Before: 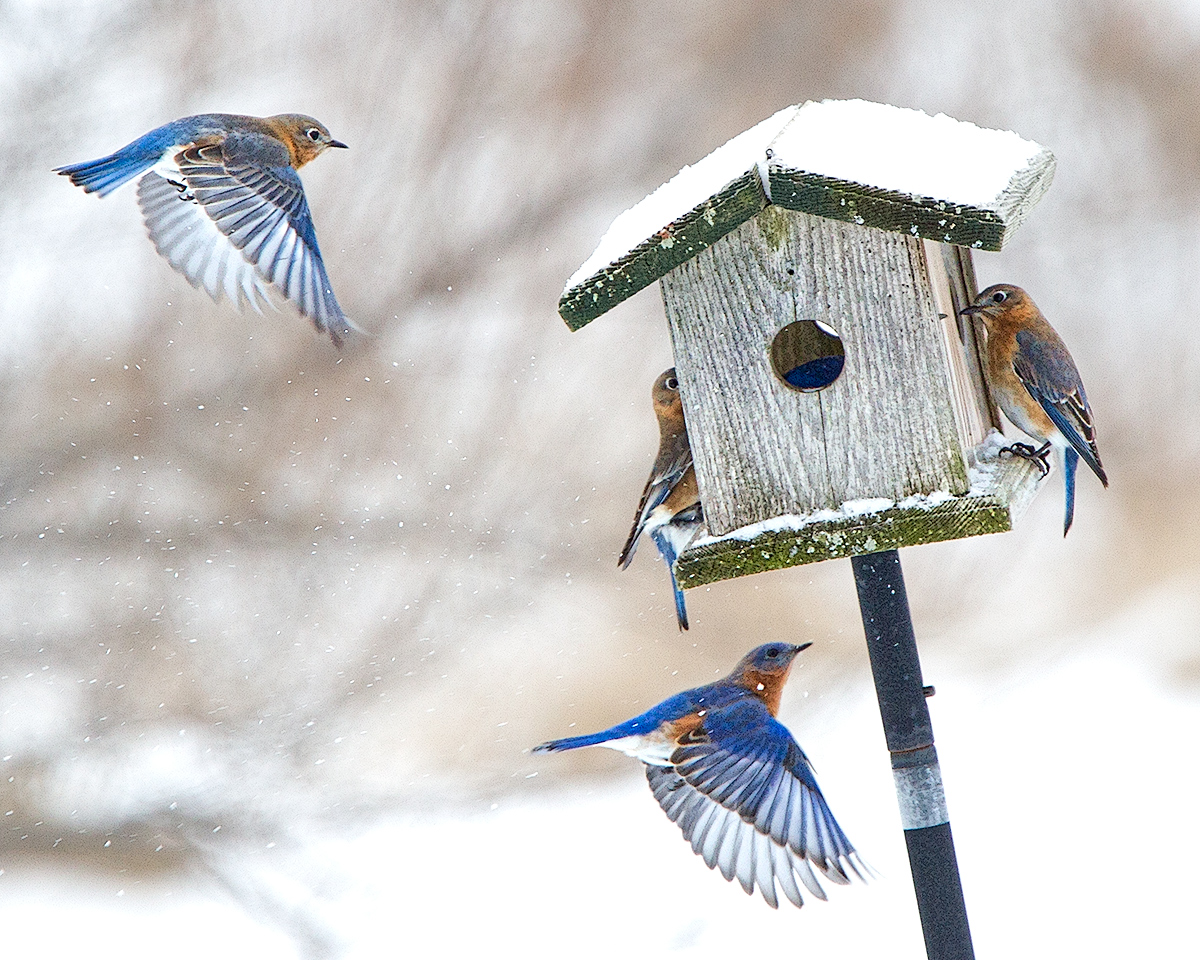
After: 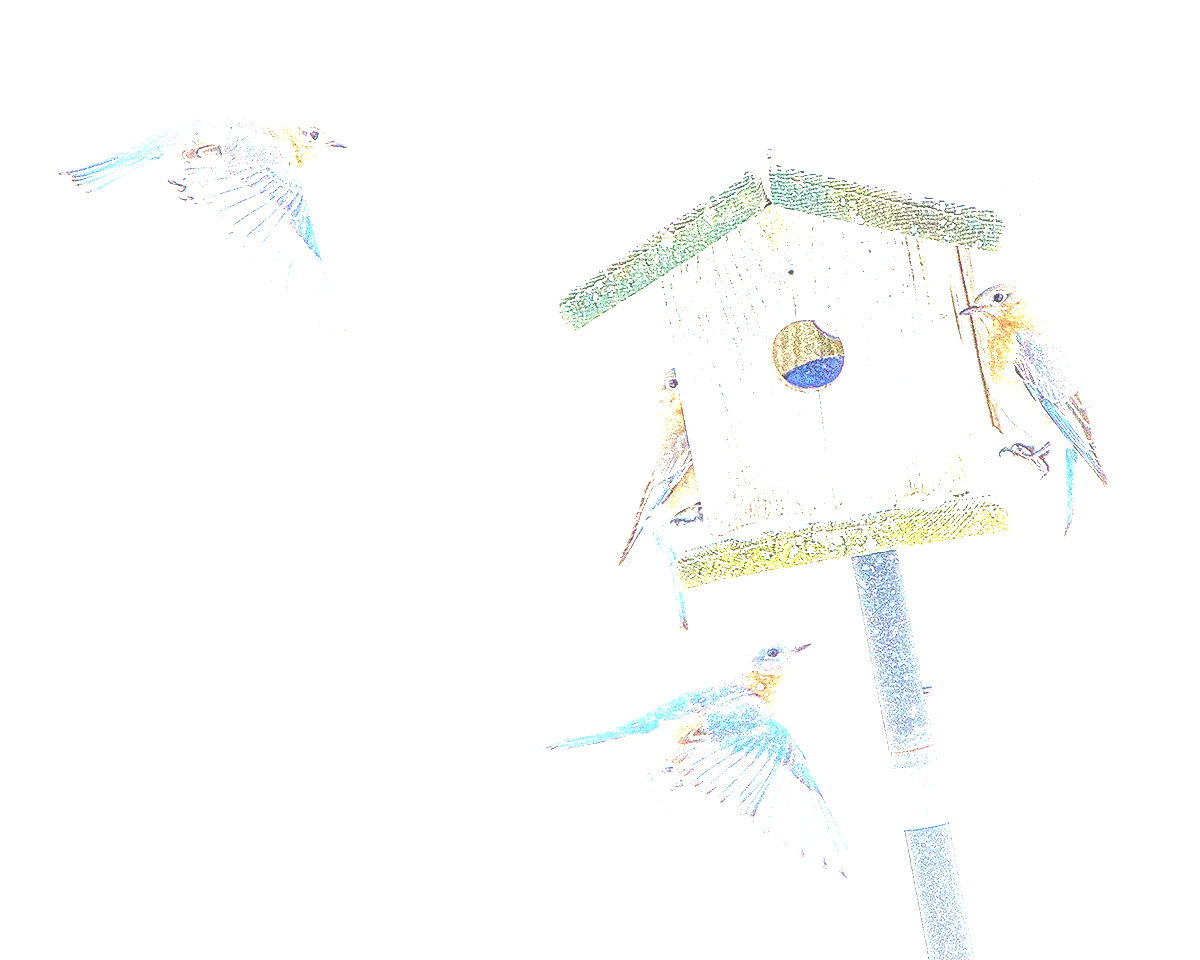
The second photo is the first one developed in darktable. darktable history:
local contrast: on, module defaults
vignetting: fall-off start 88.71%, fall-off radius 44.35%, brightness -0.295, width/height ratio 1.153
exposure: exposure 2.961 EV, compensate highlight preservation false
